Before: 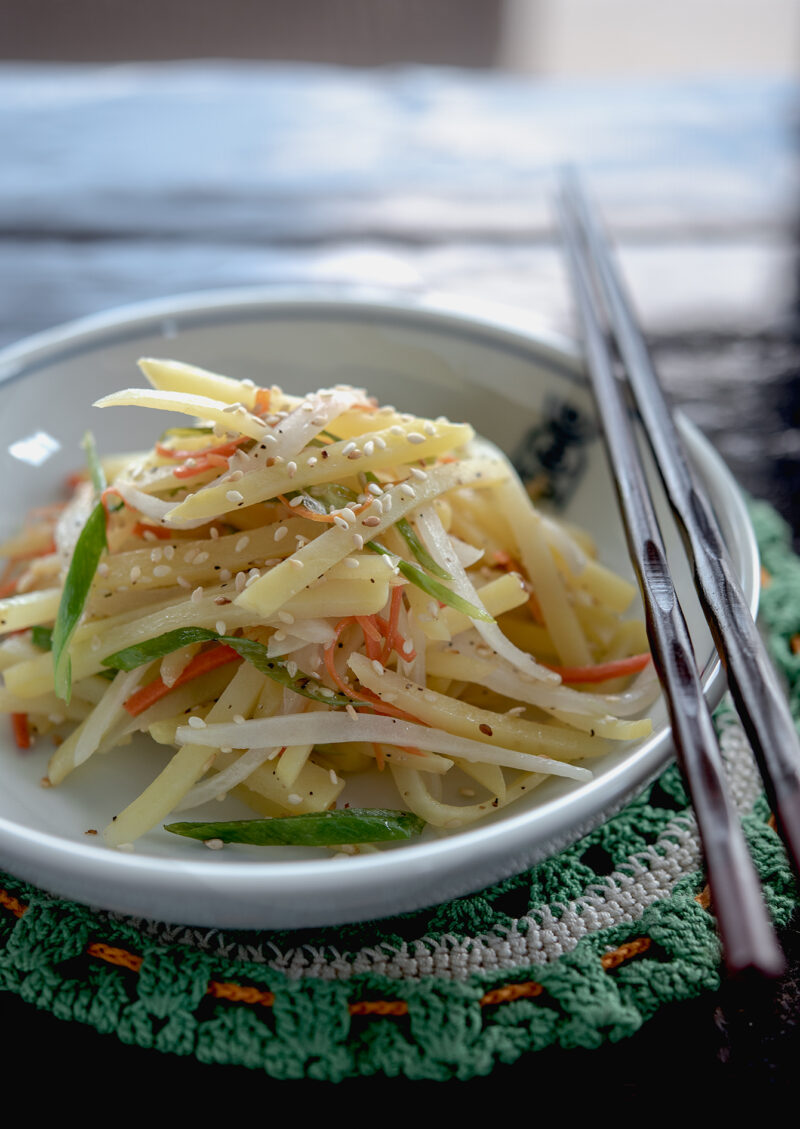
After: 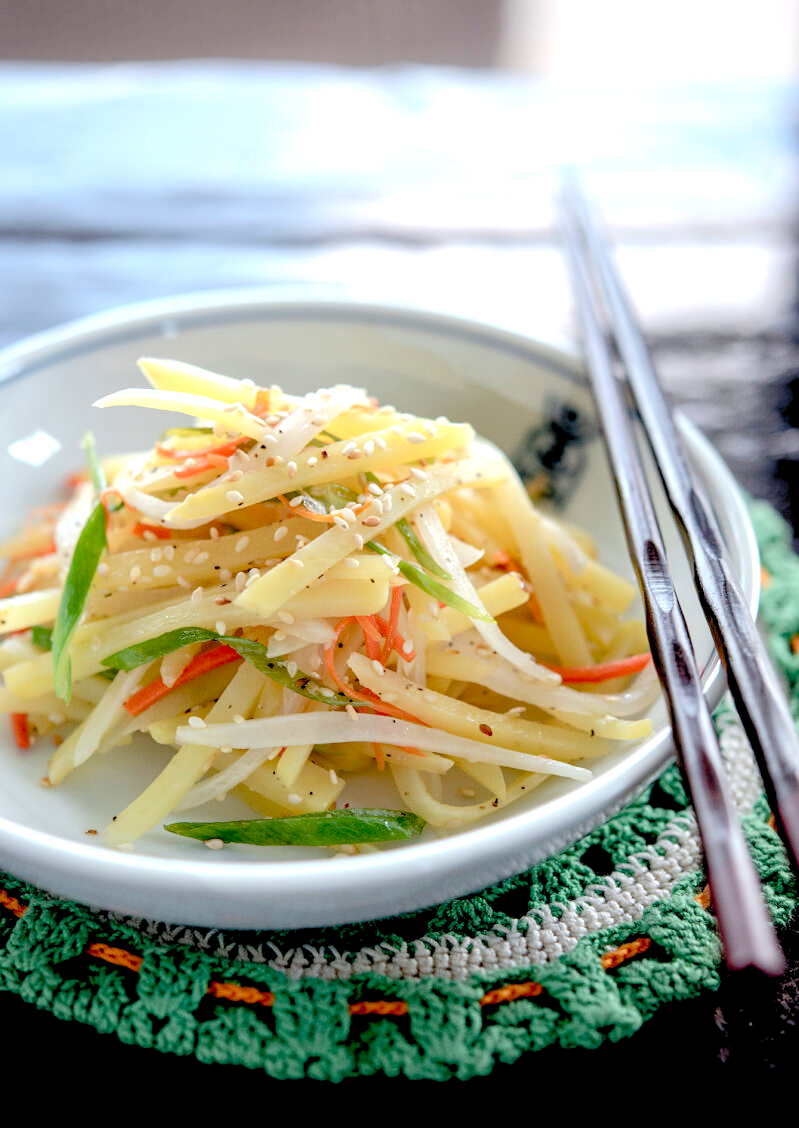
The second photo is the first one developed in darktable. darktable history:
crop: left 0.089%
levels: levels [0.036, 0.364, 0.827]
